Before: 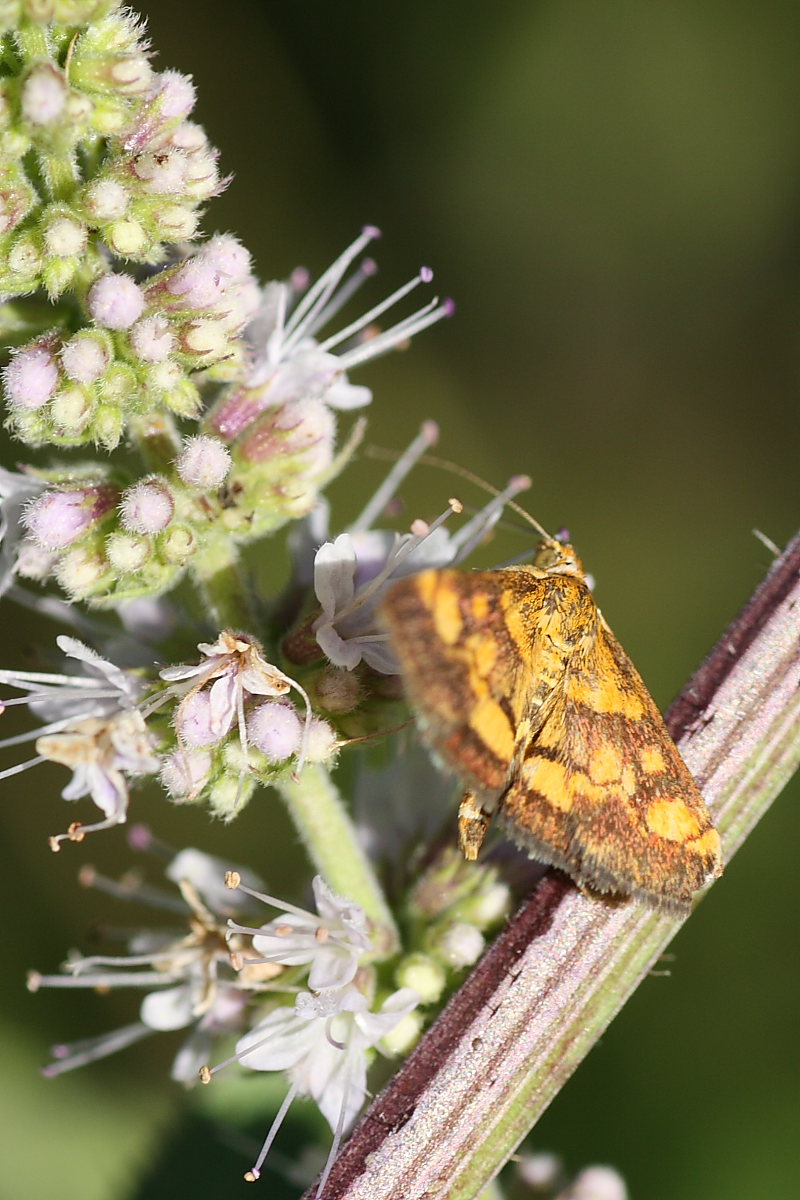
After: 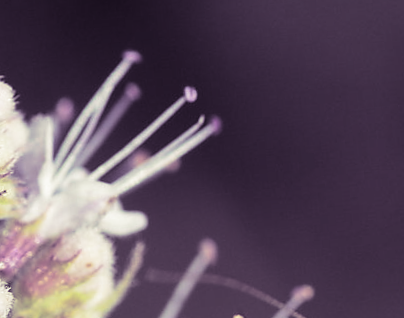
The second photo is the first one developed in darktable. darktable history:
crop: left 28.64%, top 16.832%, right 26.637%, bottom 58.055%
split-toning: shadows › hue 266.4°, shadows › saturation 0.4, highlights › hue 61.2°, highlights › saturation 0.3, compress 0%
rotate and perspective: rotation -5.2°, automatic cropping off
